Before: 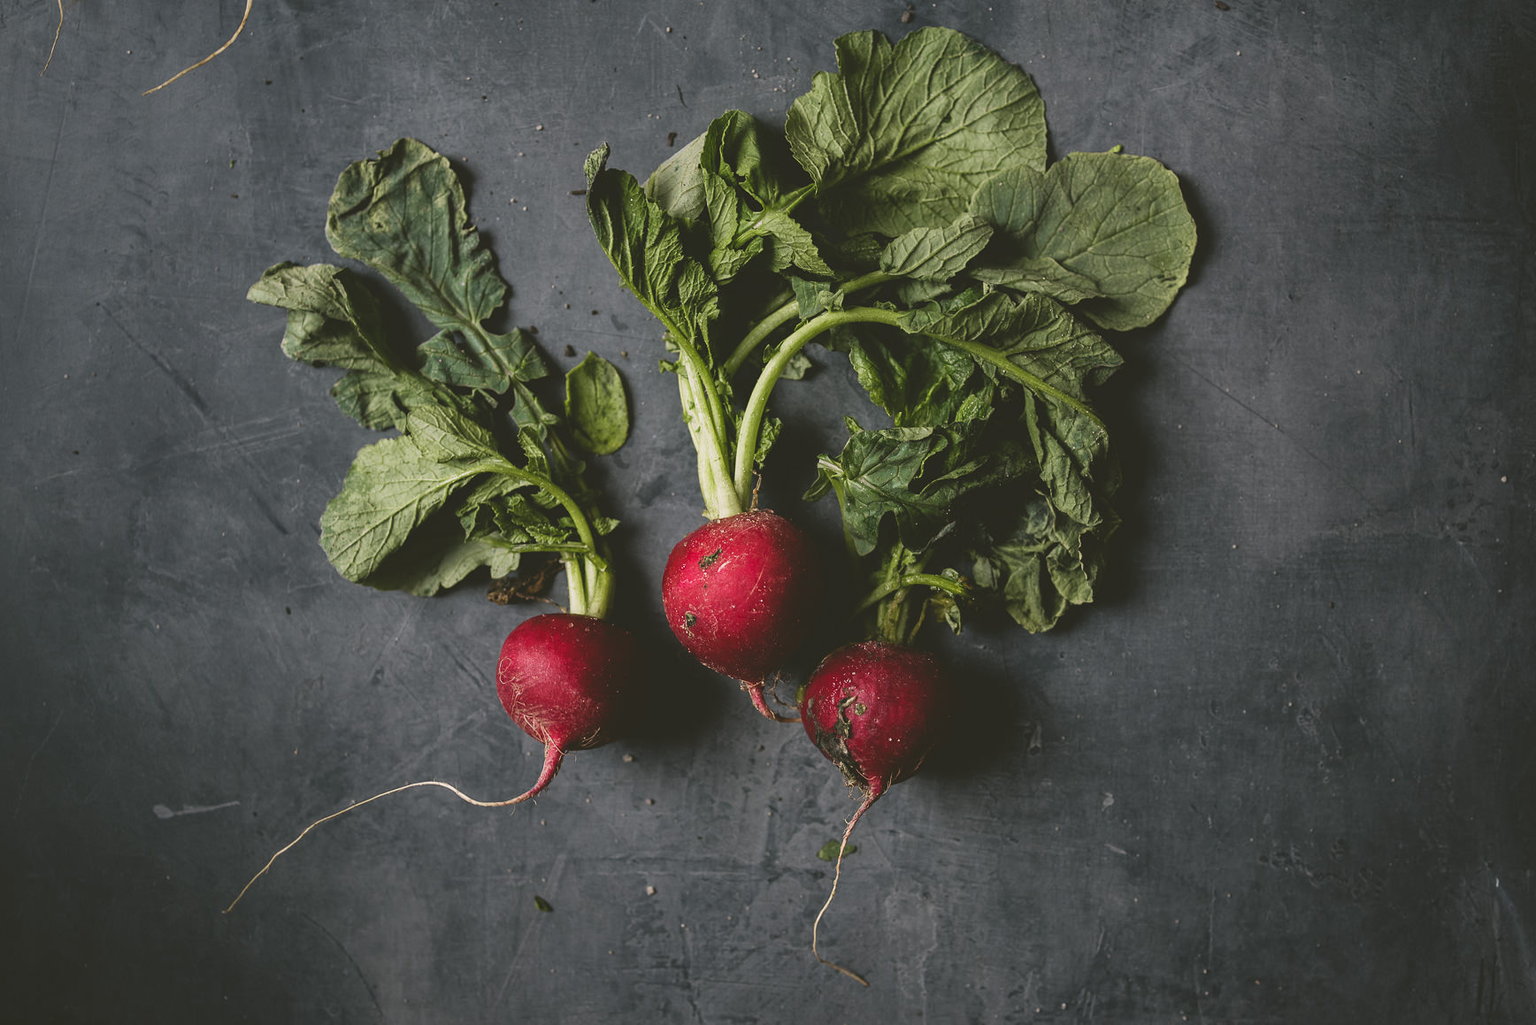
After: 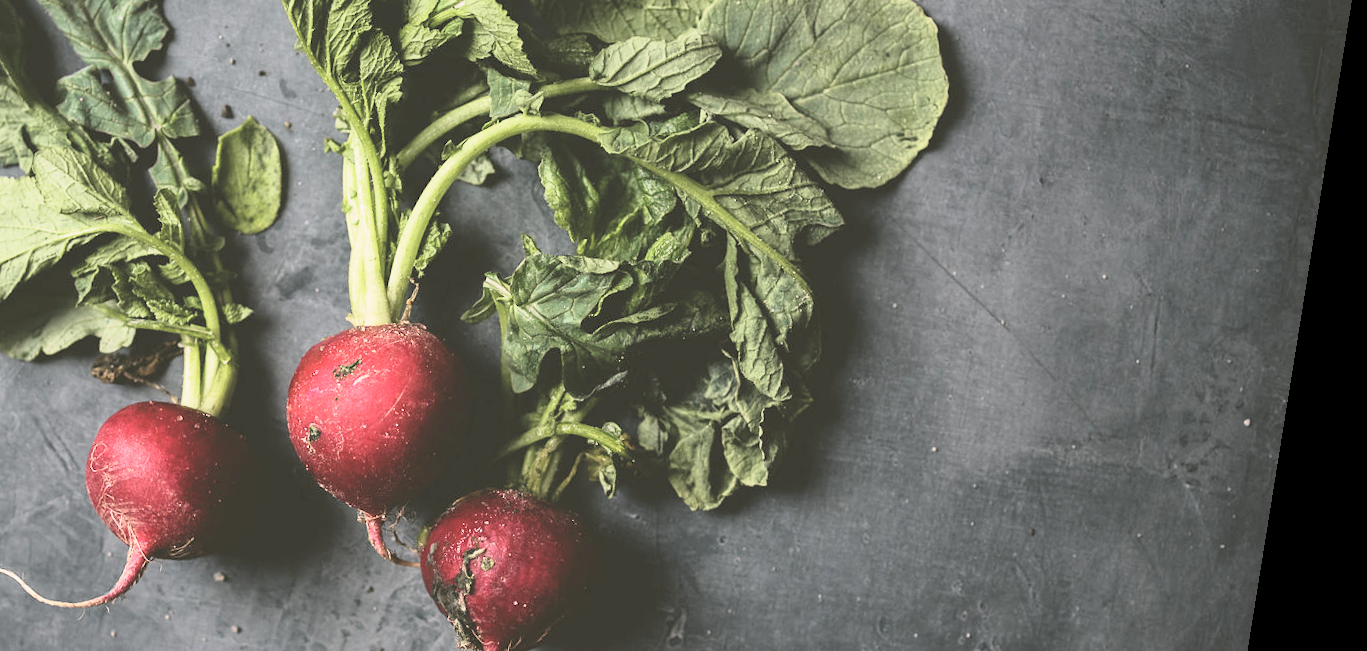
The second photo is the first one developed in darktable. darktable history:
rotate and perspective: rotation 9.12°, automatic cropping off
tone curve: curves: ch0 [(0, 0) (0.003, 0.003) (0.011, 0.012) (0.025, 0.028) (0.044, 0.049) (0.069, 0.091) (0.1, 0.144) (0.136, 0.21) (0.177, 0.277) (0.224, 0.352) (0.277, 0.433) (0.335, 0.523) (0.399, 0.613) (0.468, 0.702) (0.543, 0.79) (0.623, 0.867) (0.709, 0.916) (0.801, 0.946) (0.898, 0.972) (1, 1)], color space Lab, independent channels, preserve colors none
crop and rotate: left 27.938%, top 27.046%, bottom 27.046%
